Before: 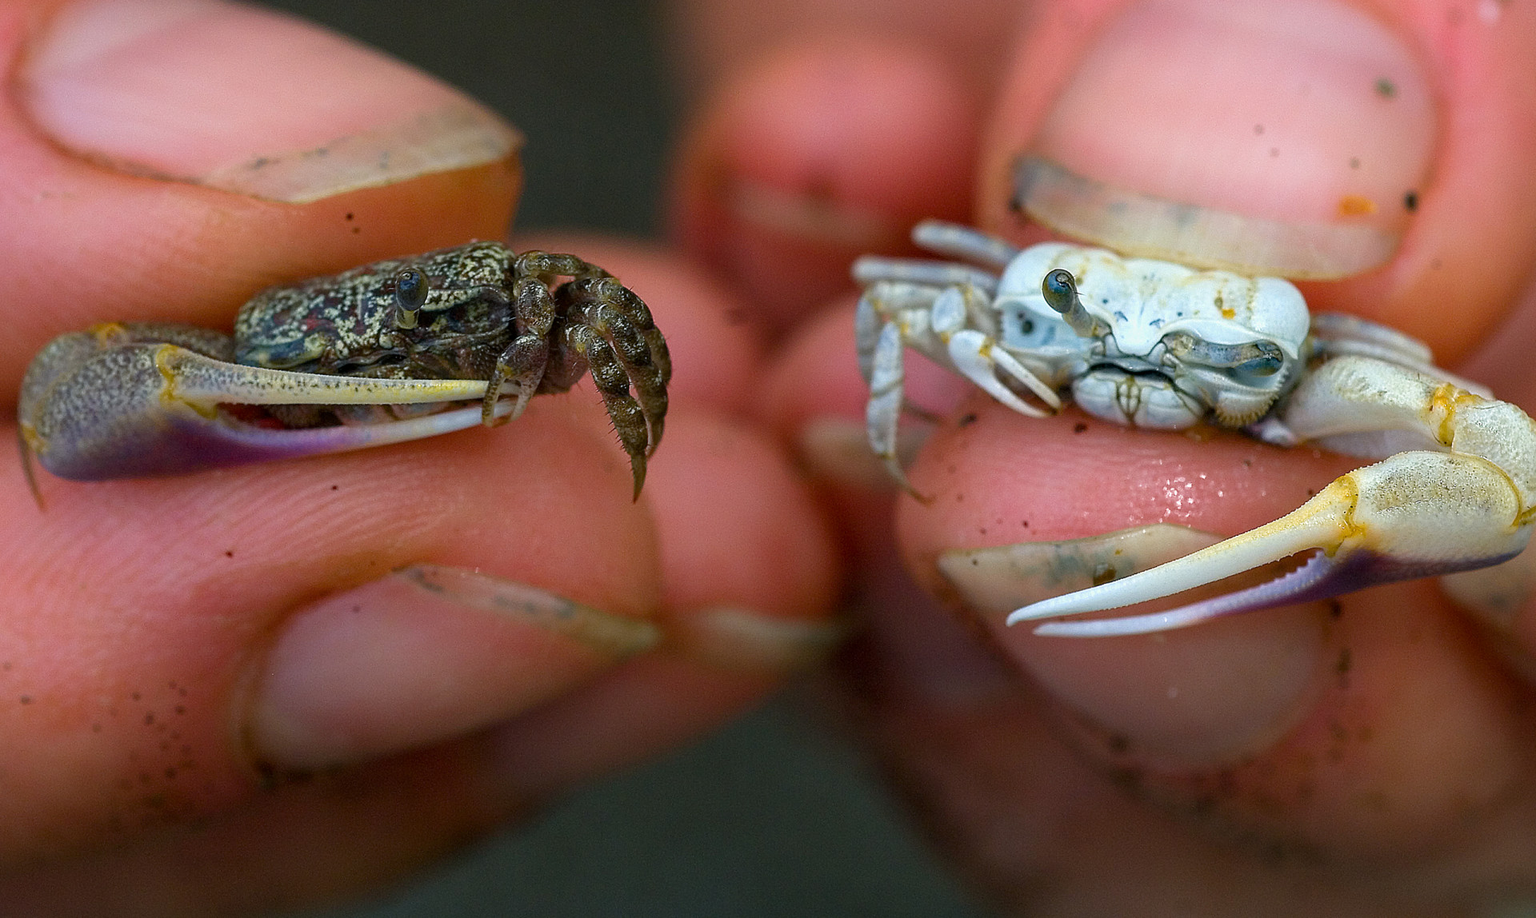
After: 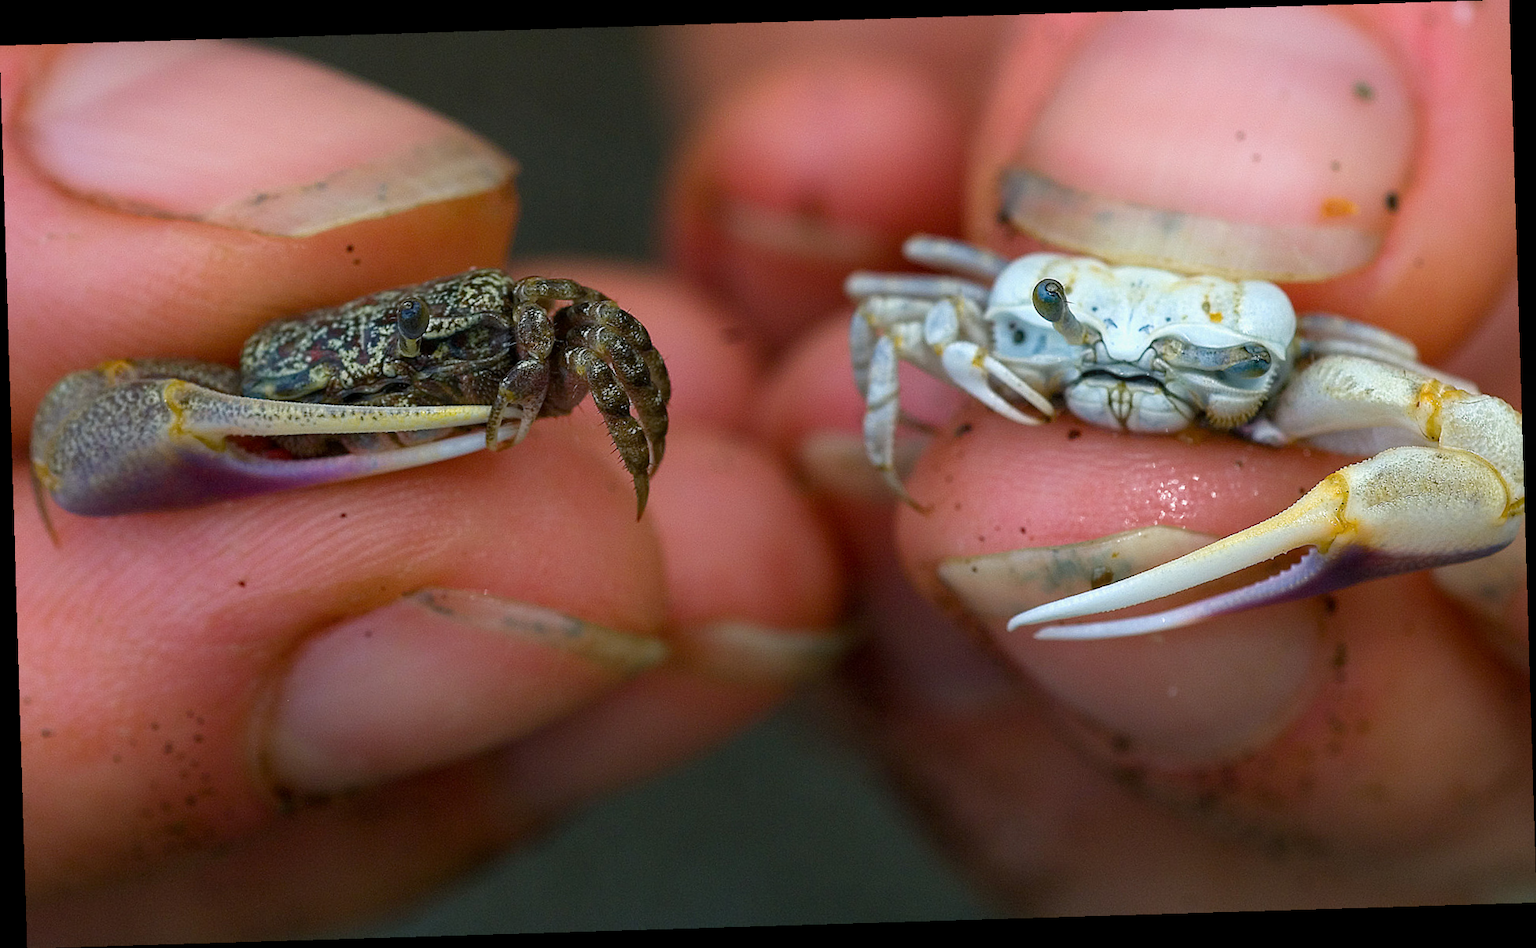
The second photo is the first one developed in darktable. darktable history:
bloom: size 9%, threshold 100%, strength 7%
rotate and perspective: rotation -1.75°, automatic cropping off
